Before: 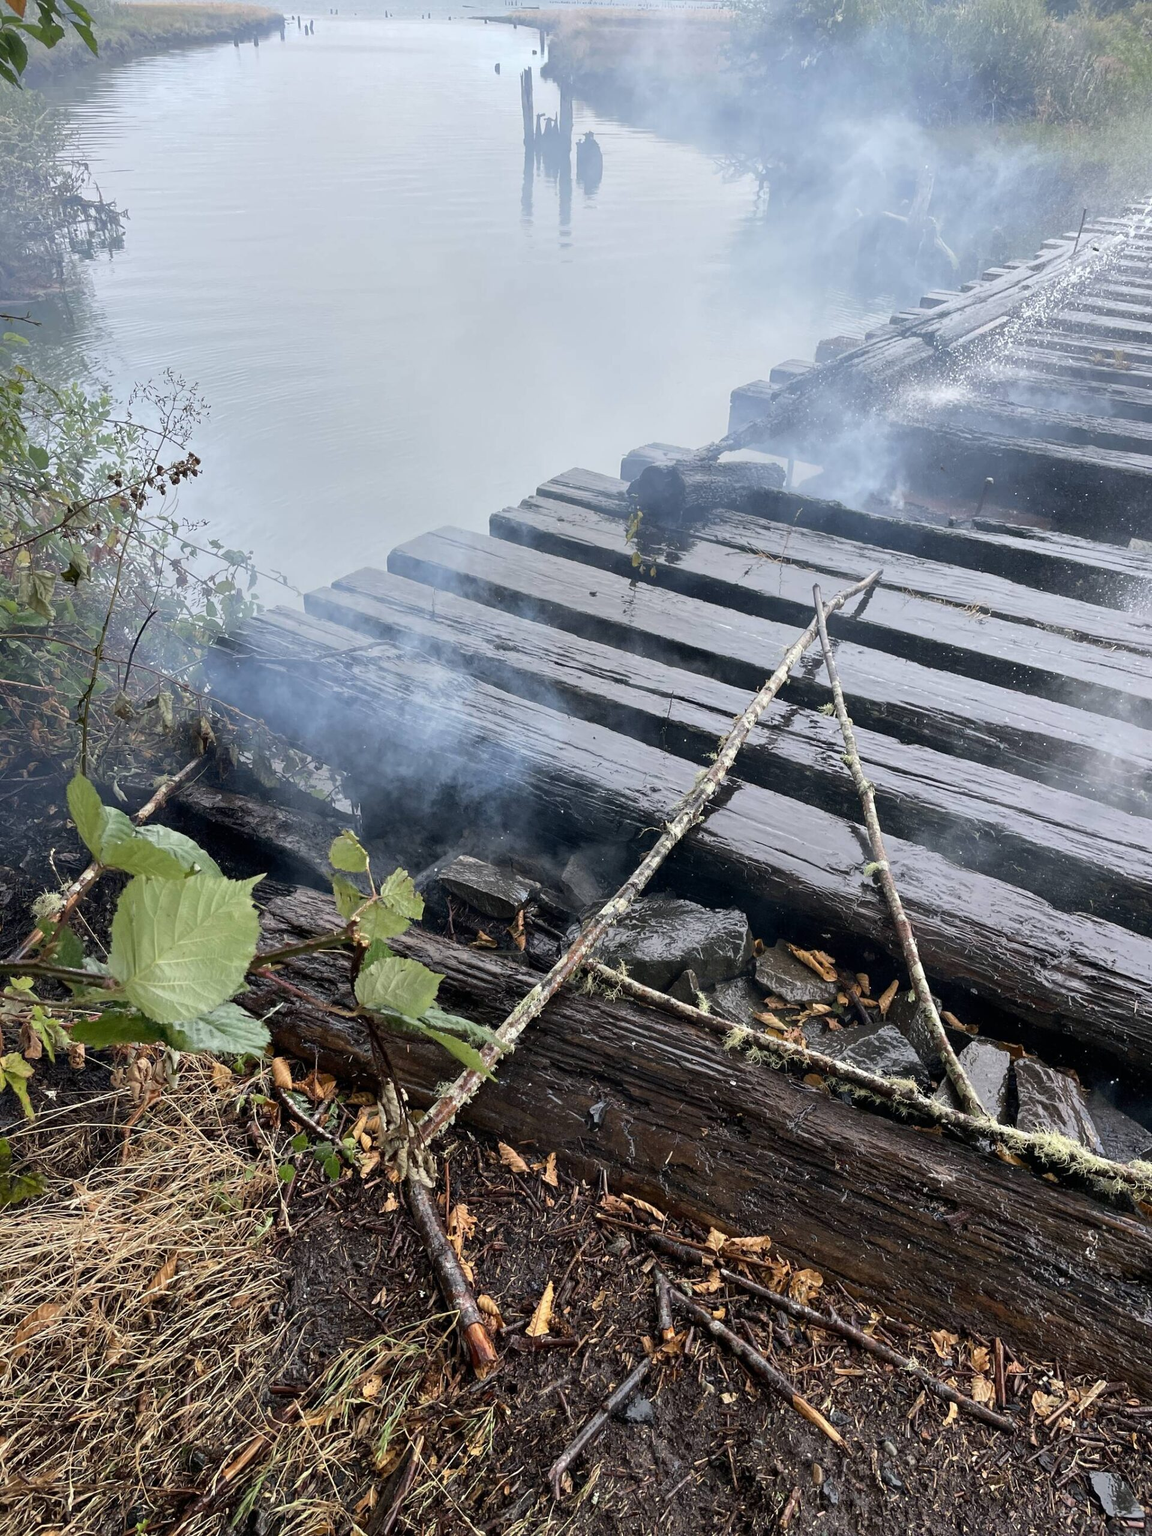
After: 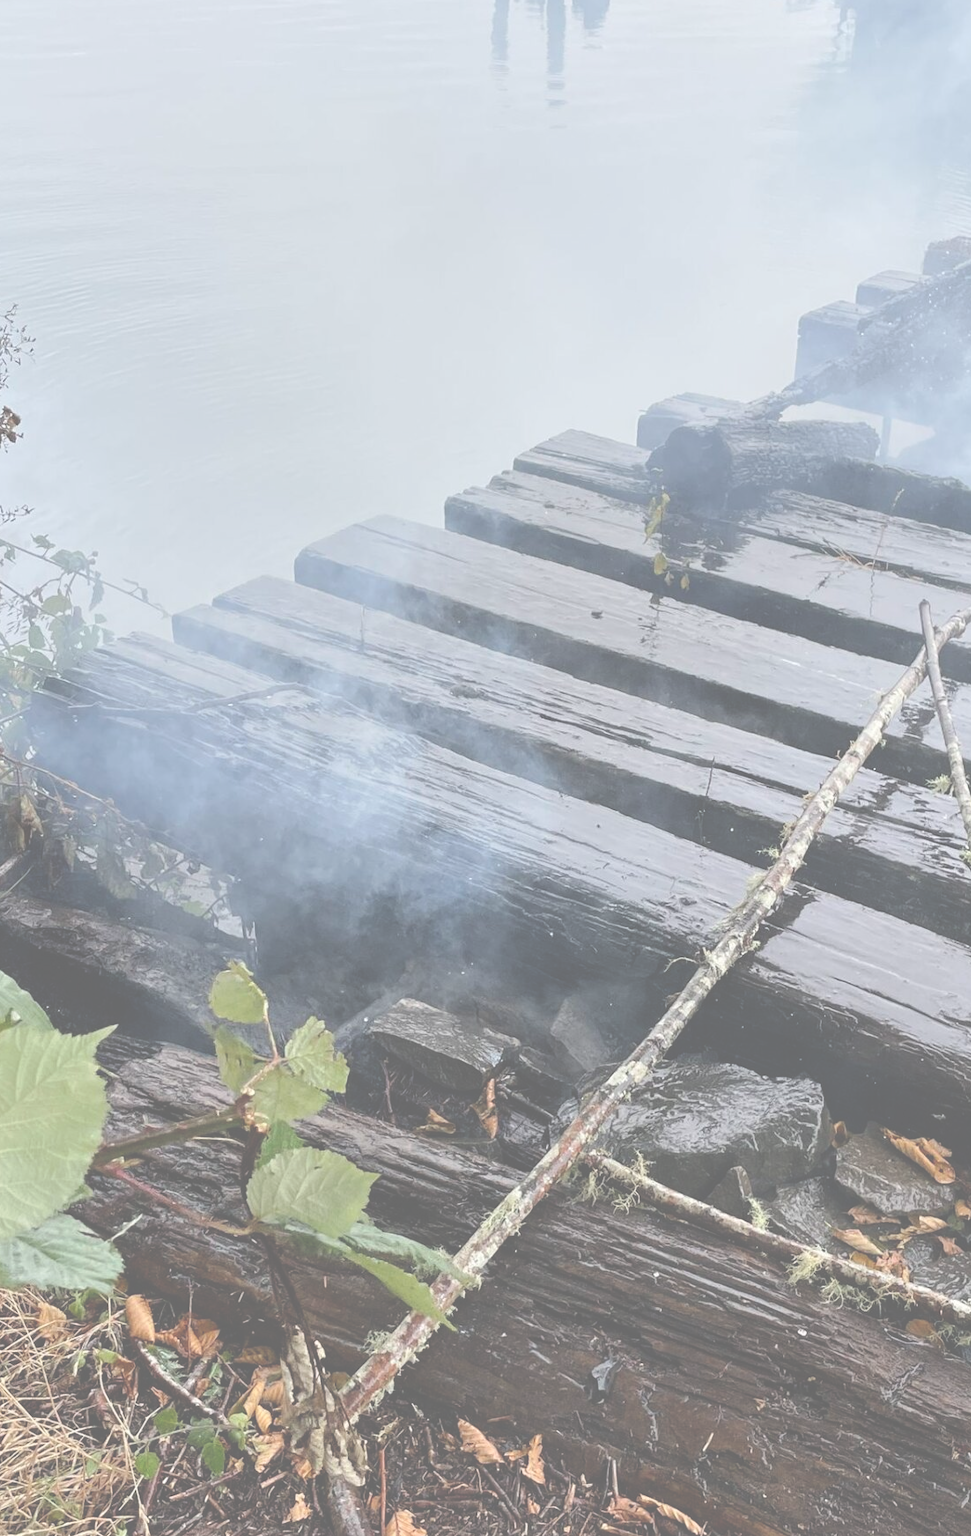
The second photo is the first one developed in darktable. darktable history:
crop: left 16.248%, top 11.414%, right 26.264%, bottom 20.441%
exposure: black level correction -0.087, compensate highlight preservation false
tone curve: curves: ch0 [(0, 0) (0.003, 0.004) (0.011, 0.015) (0.025, 0.033) (0.044, 0.059) (0.069, 0.092) (0.1, 0.132) (0.136, 0.18) (0.177, 0.235) (0.224, 0.297) (0.277, 0.366) (0.335, 0.44) (0.399, 0.52) (0.468, 0.594) (0.543, 0.661) (0.623, 0.727) (0.709, 0.79) (0.801, 0.86) (0.898, 0.928) (1, 1)], preserve colors none
